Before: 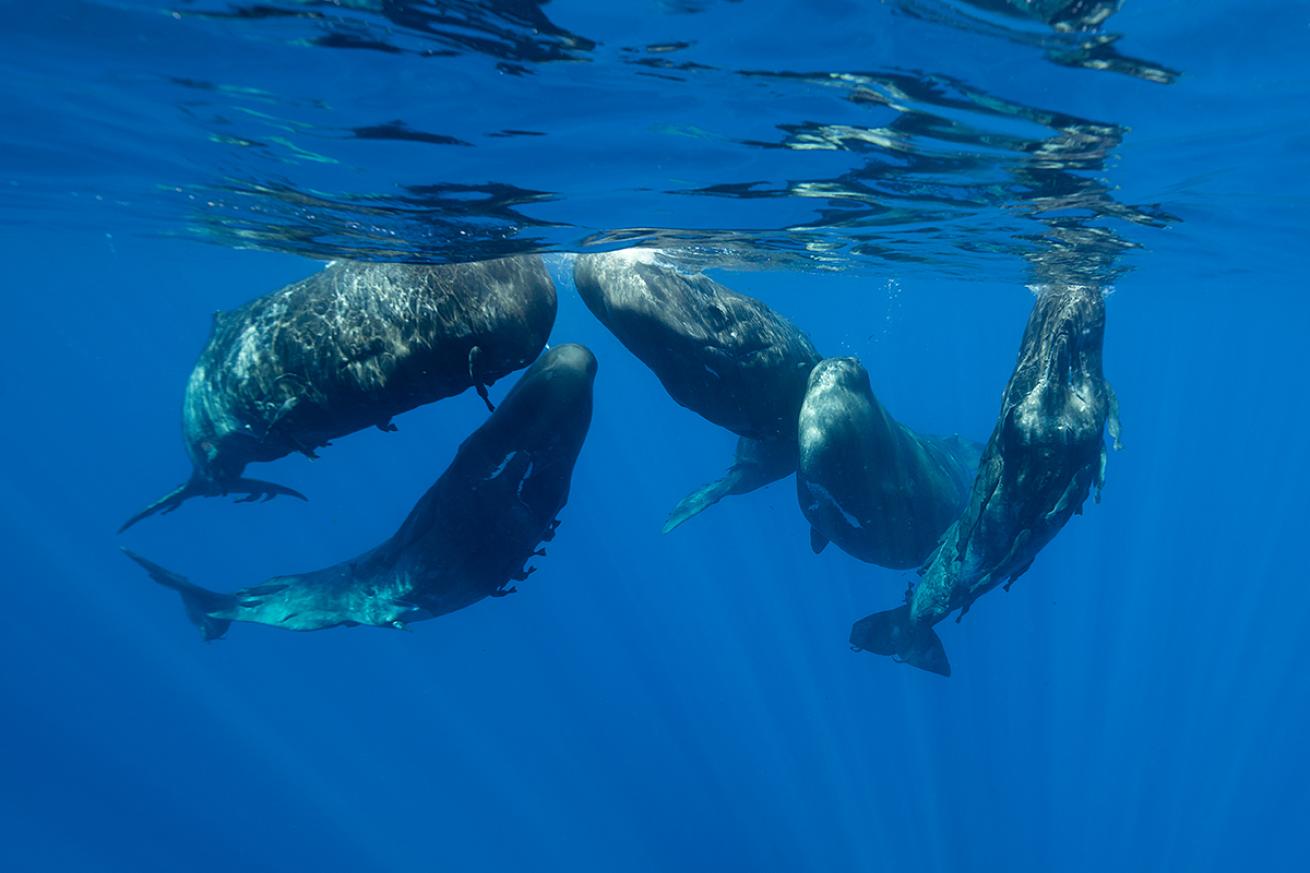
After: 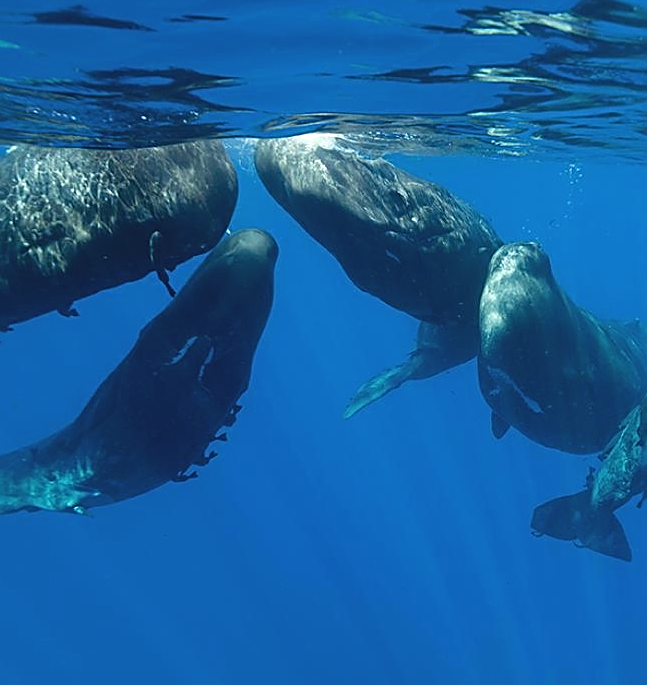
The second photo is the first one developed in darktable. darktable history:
sharpen: on, module defaults
crop and rotate: angle 0.02°, left 24.353%, top 13.219%, right 26.156%, bottom 8.224%
exposure: black level correction -0.005, exposure 0.054 EV, compensate highlight preservation false
